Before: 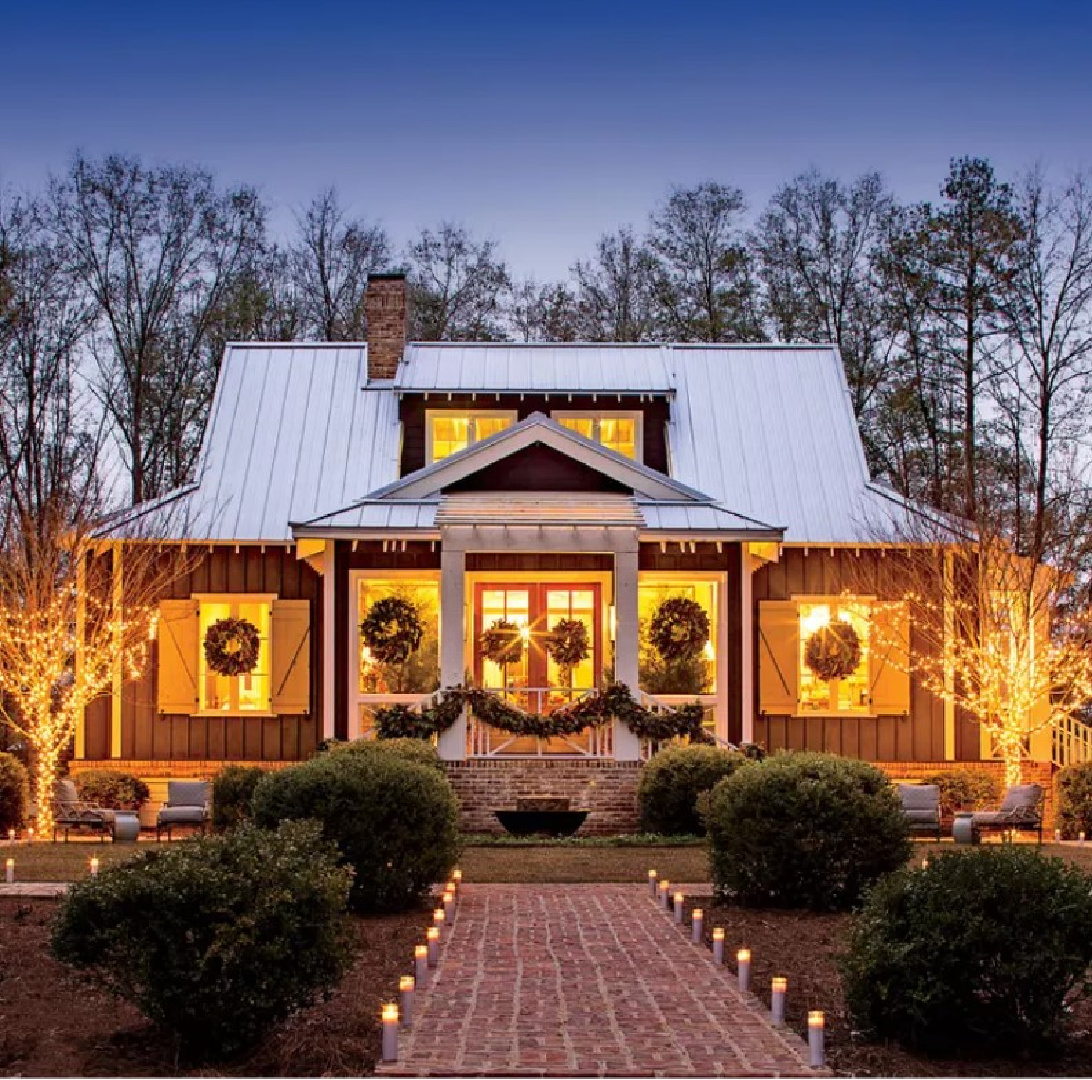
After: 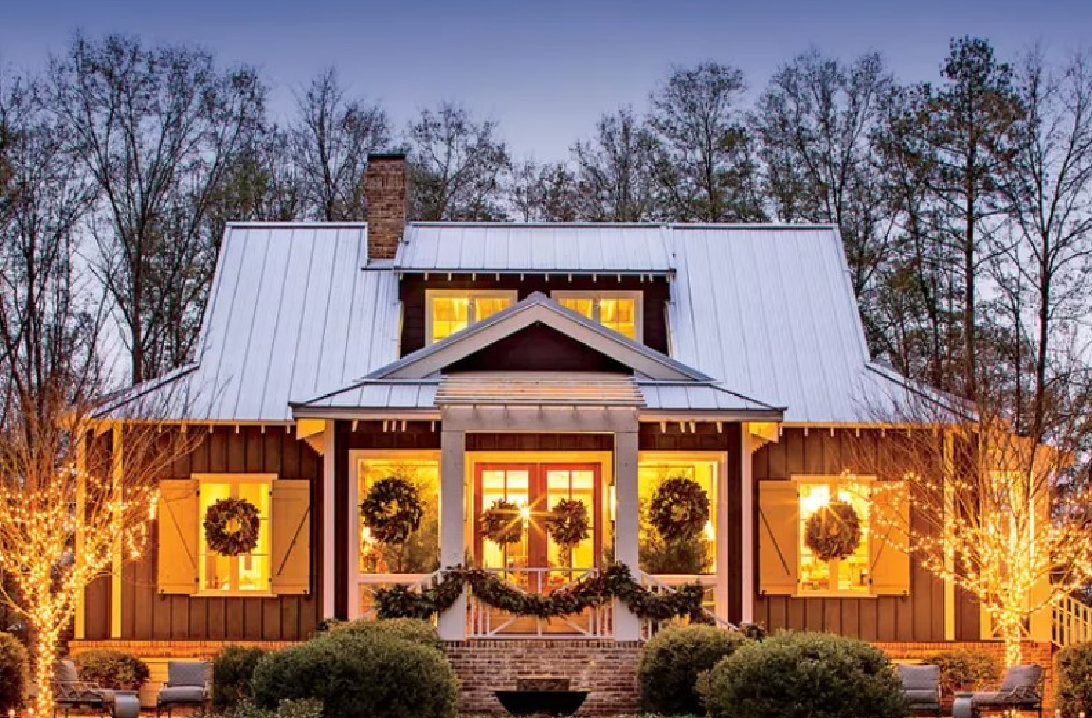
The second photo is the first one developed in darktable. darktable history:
crop: top 11.165%, bottom 22.342%
shadows and highlights: low approximation 0.01, soften with gaussian
